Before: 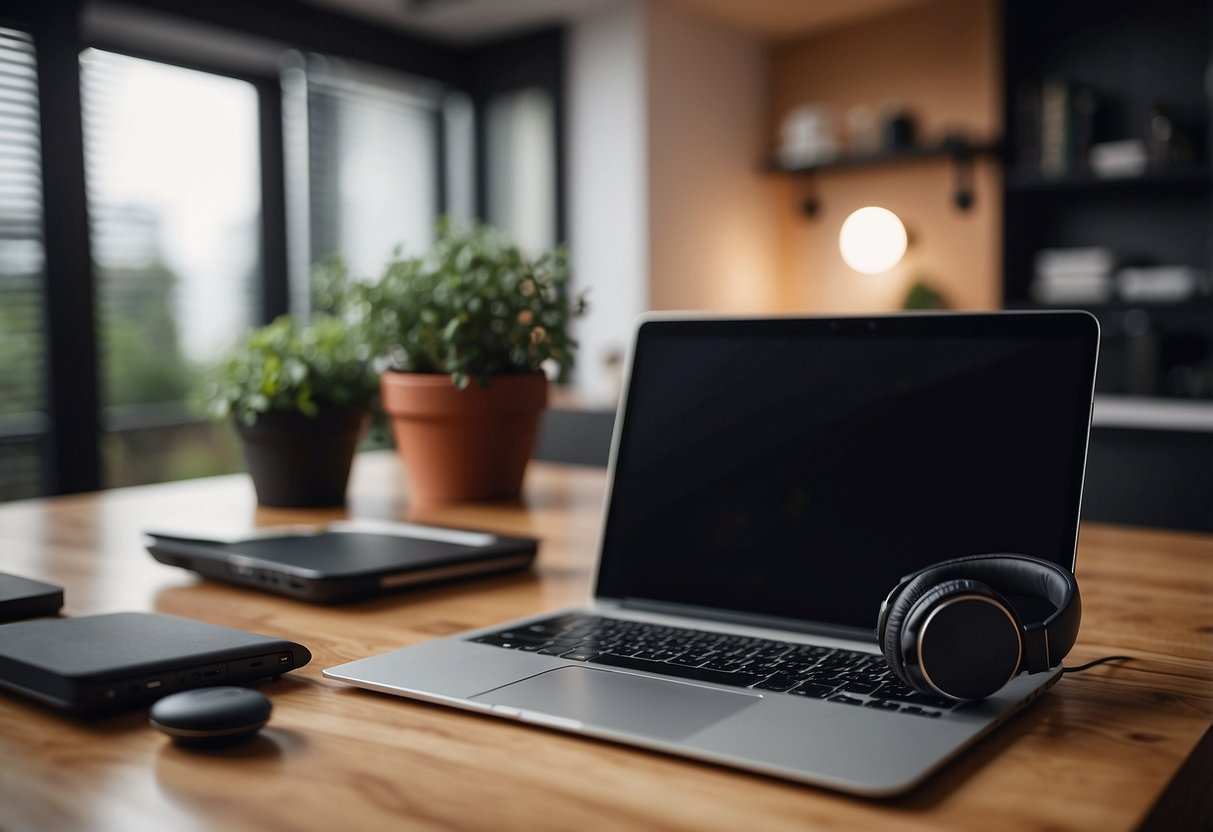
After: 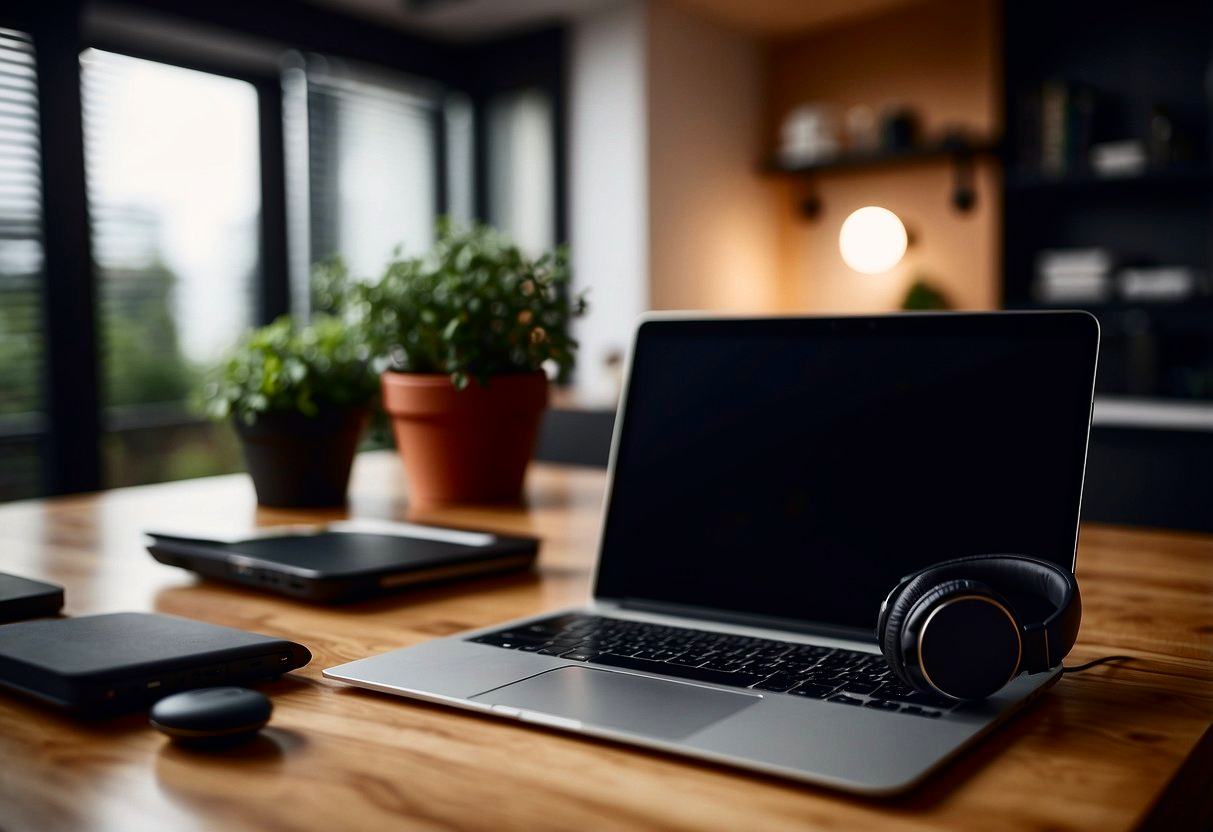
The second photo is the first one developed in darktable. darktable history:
contrast brightness saturation: contrast 0.214, brightness -0.103, saturation 0.212
